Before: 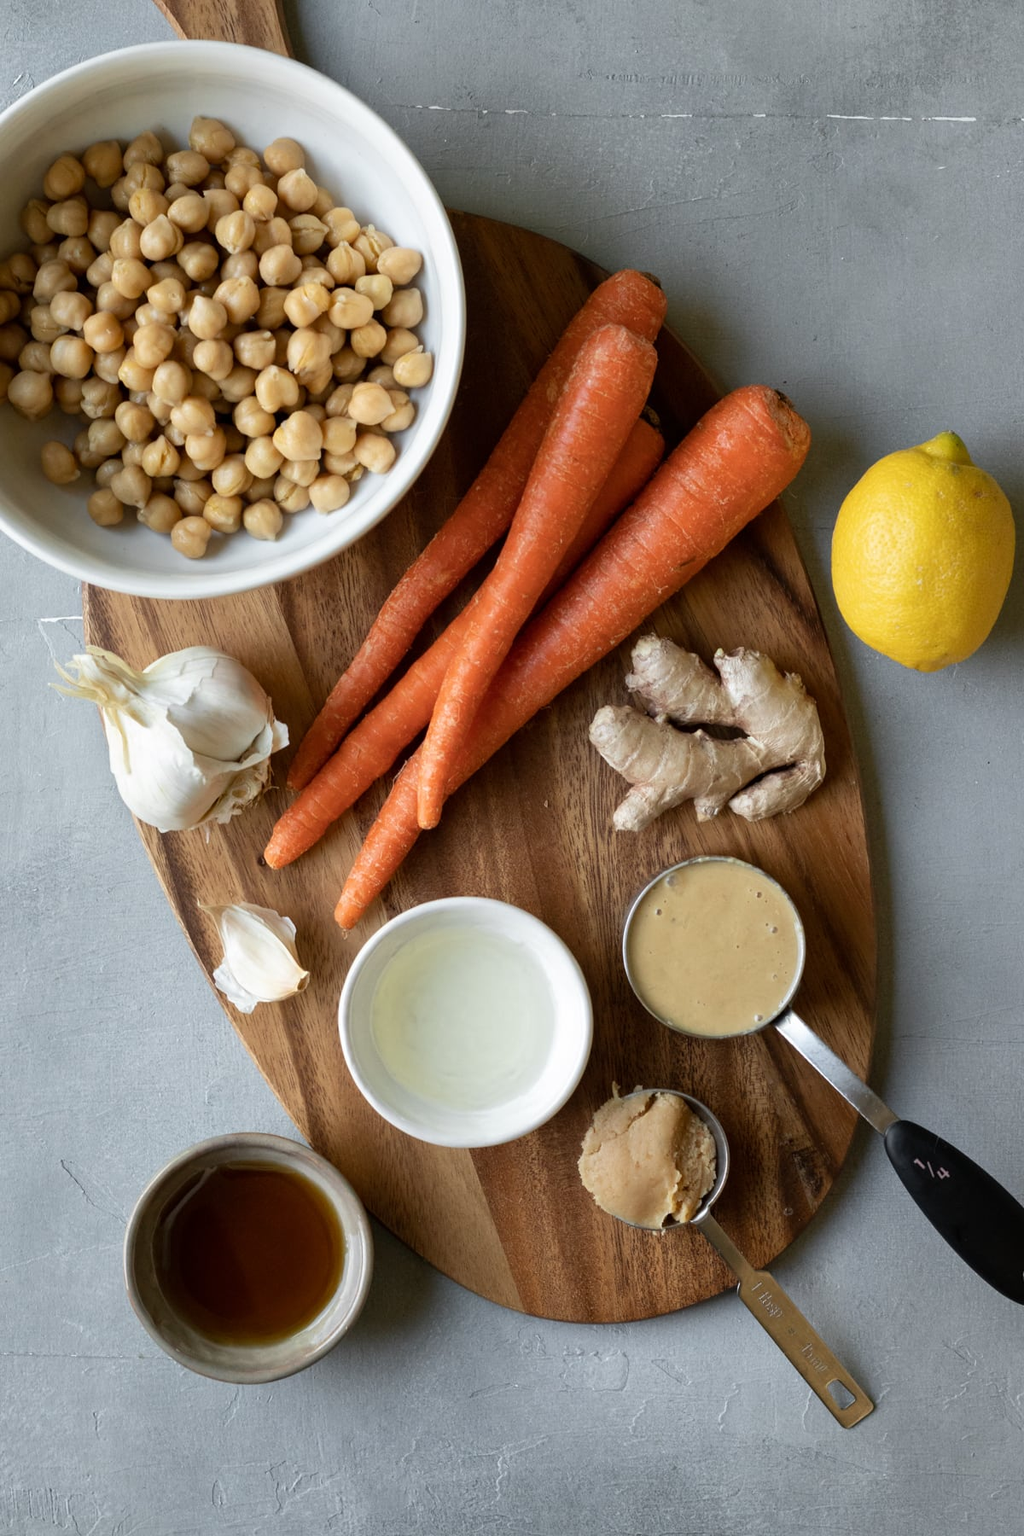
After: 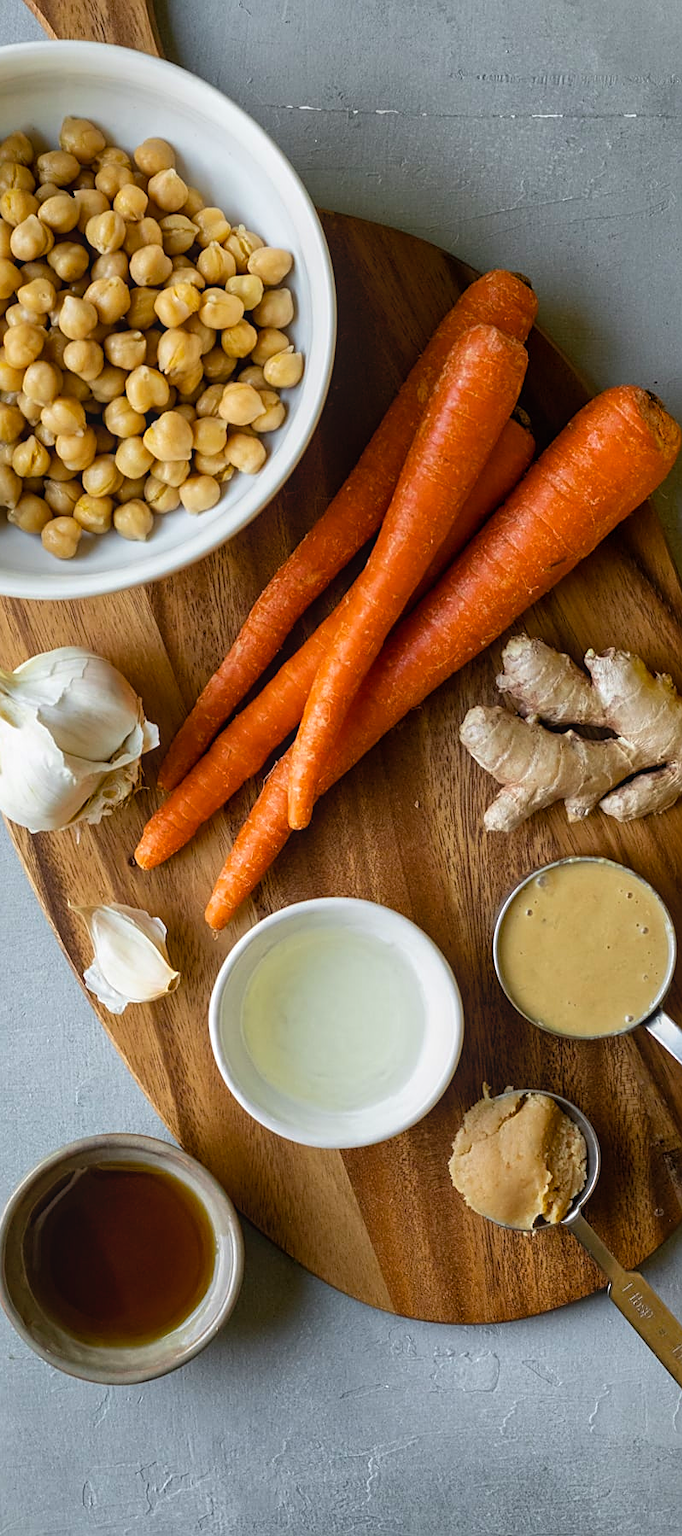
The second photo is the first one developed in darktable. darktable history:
sharpen: on, module defaults
local contrast: detail 110%
color balance rgb: perceptual saturation grading › global saturation 25%, global vibrance 20%
crop and rotate: left 12.673%, right 20.66%
